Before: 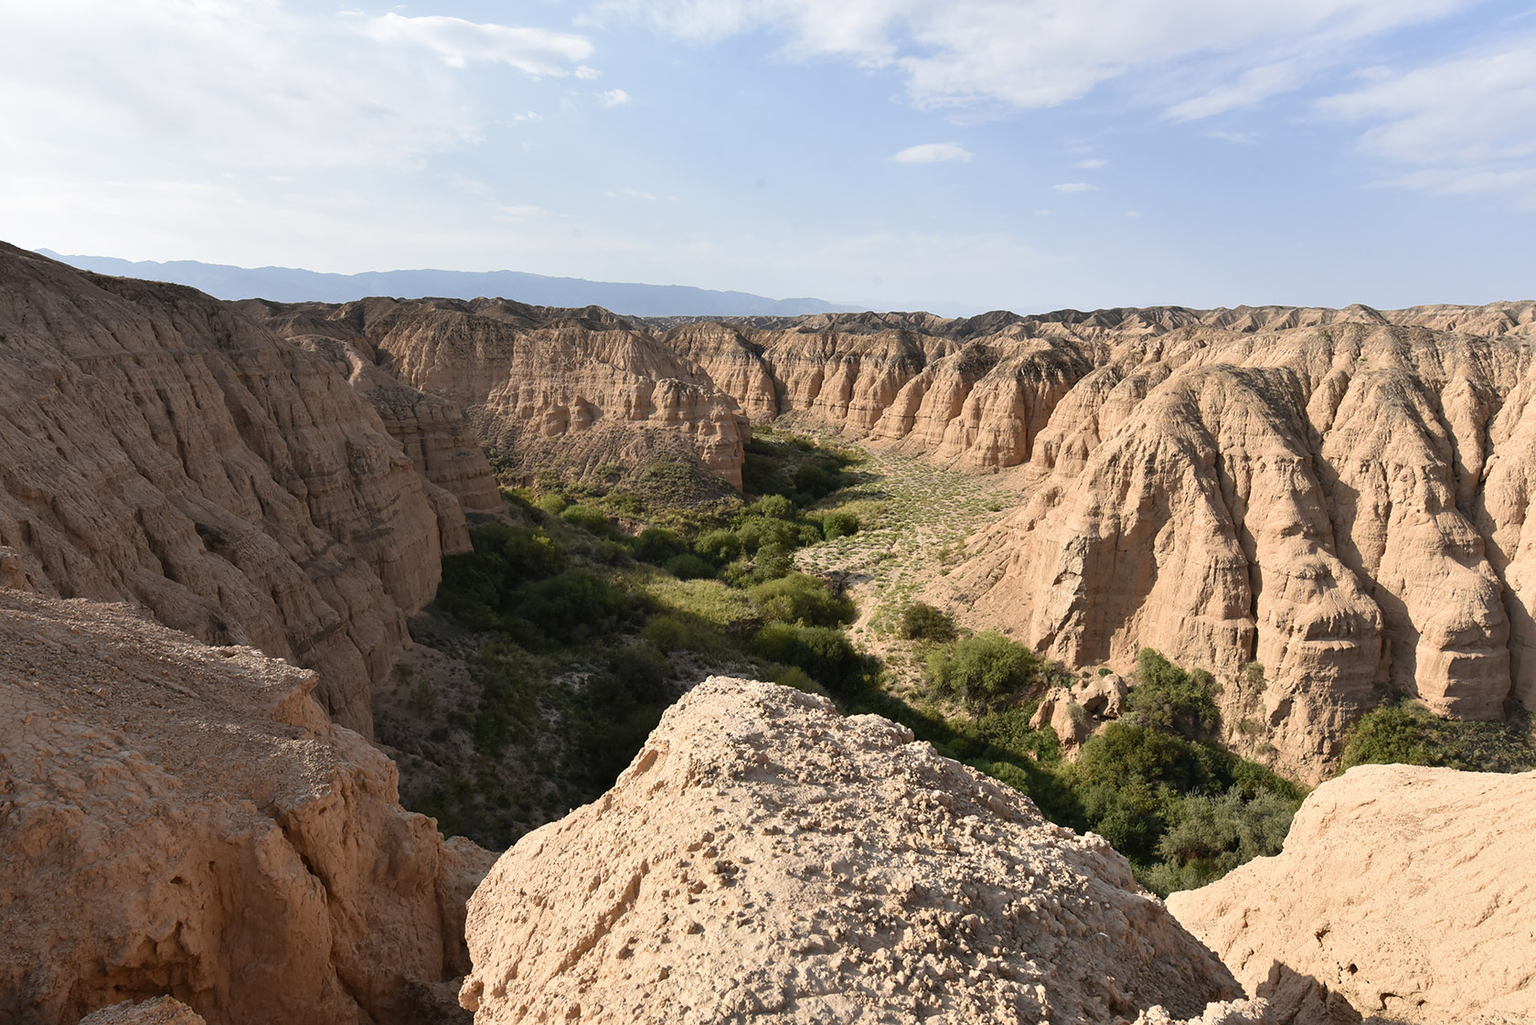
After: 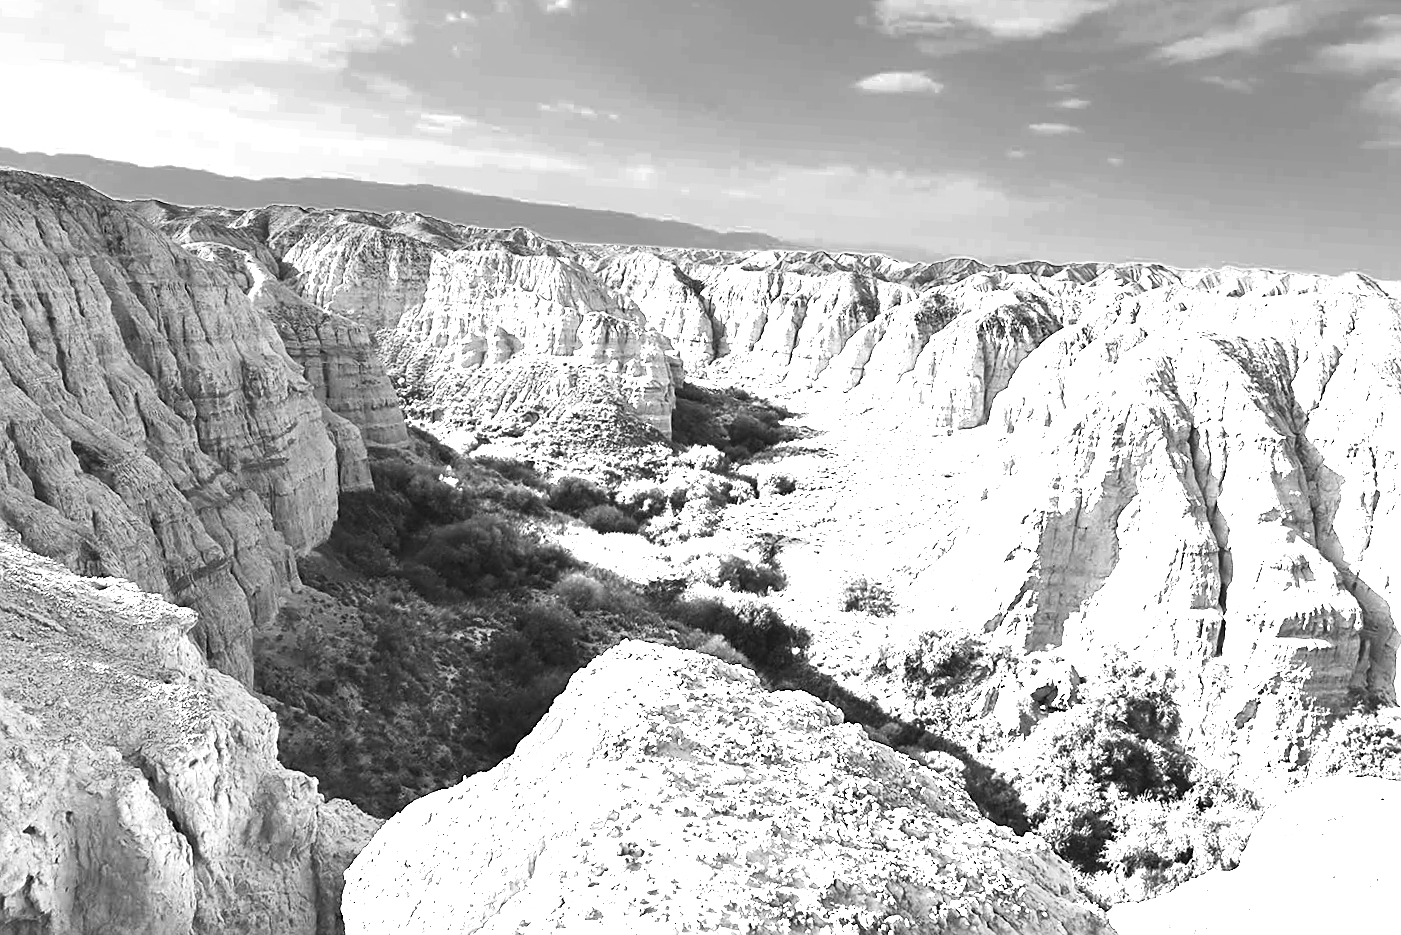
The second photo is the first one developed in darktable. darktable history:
contrast brightness saturation: contrast 0.205, brightness 0.159, saturation 0.229
color zones: curves: ch0 [(0, 0.554) (0.146, 0.662) (0.293, 0.86) (0.503, 0.774) (0.637, 0.106) (0.74, 0.072) (0.866, 0.488) (0.998, 0.569)]; ch1 [(0, 0) (0.143, 0) (0.286, 0) (0.429, 0) (0.571, 0) (0.714, 0) (0.857, 0)]
sharpen: on, module defaults
exposure: black level correction 0, exposure 1.001 EV, compensate highlight preservation false
crop and rotate: angle -3.2°, left 5.054%, top 5.217%, right 4.679%, bottom 4.512%
tone curve: curves: ch0 [(0, 0) (0.003, 0.006) (0.011, 0.015) (0.025, 0.032) (0.044, 0.054) (0.069, 0.079) (0.1, 0.111) (0.136, 0.146) (0.177, 0.186) (0.224, 0.229) (0.277, 0.286) (0.335, 0.348) (0.399, 0.426) (0.468, 0.514) (0.543, 0.609) (0.623, 0.706) (0.709, 0.789) (0.801, 0.862) (0.898, 0.926) (1, 1)], color space Lab, independent channels, preserve colors none
